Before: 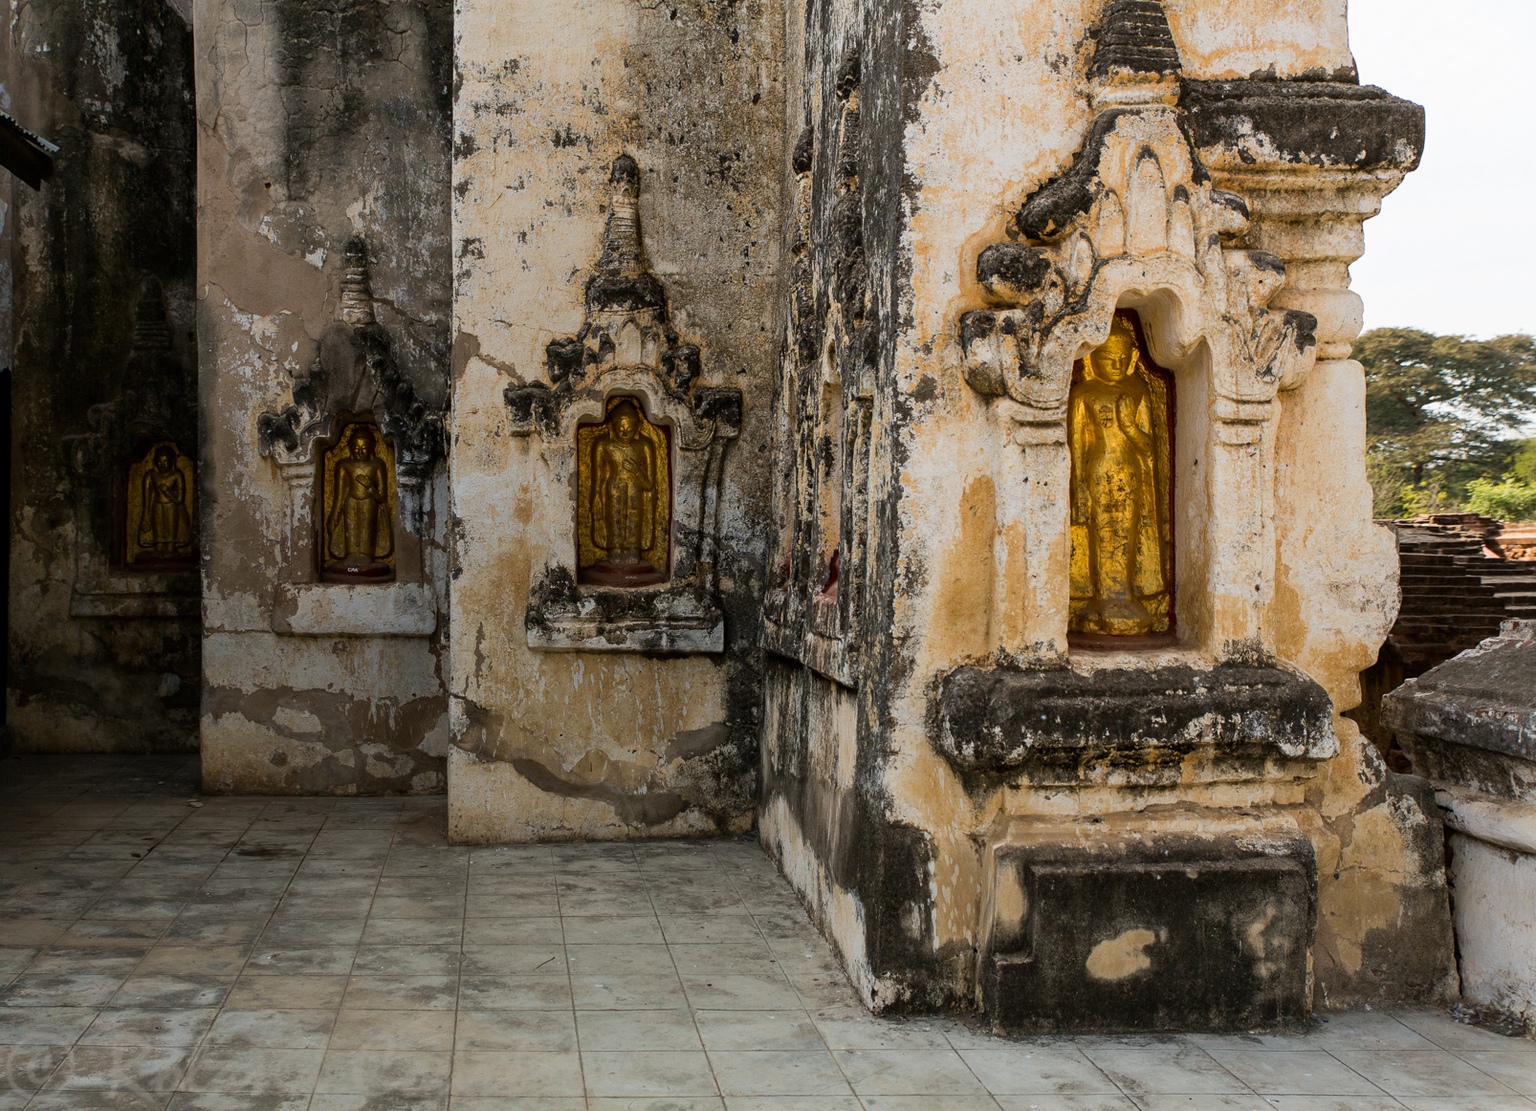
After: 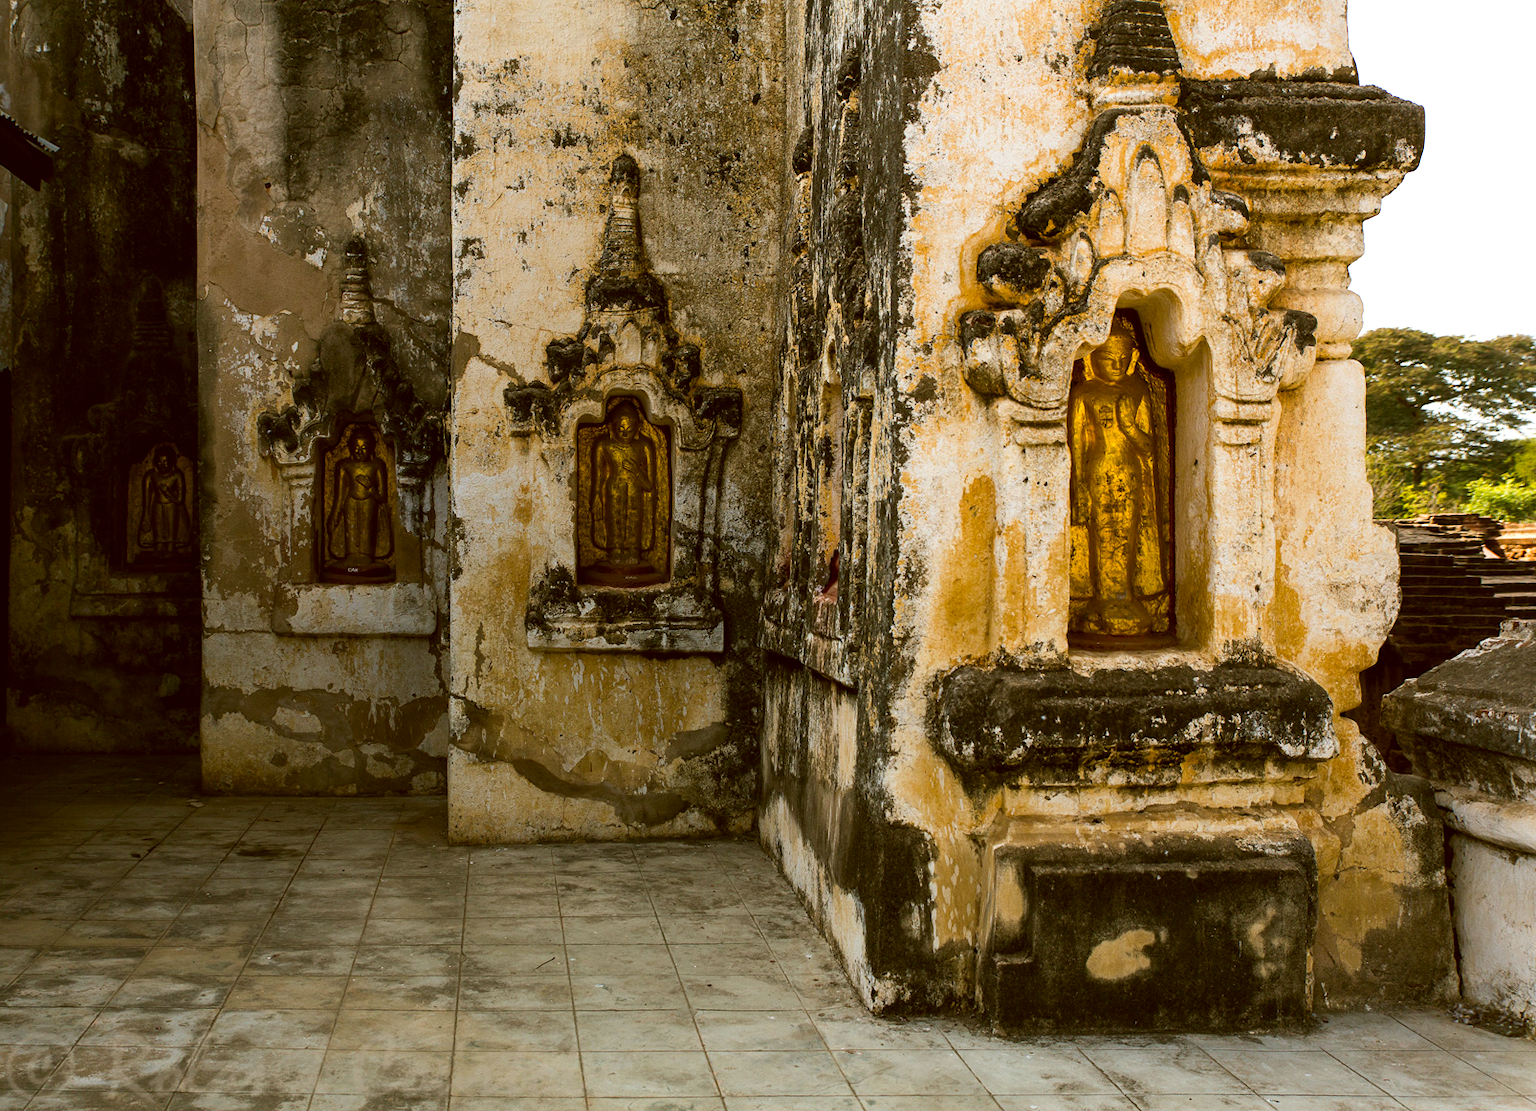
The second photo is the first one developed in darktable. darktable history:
color balance rgb: shadows lift › chroma 2.024%, shadows lift › hue 217.69°, perceptual saturation grading › global saturation 18.072%, perceptual brilliance grading › global brilliance -17.384%, perceptual brilliance grading › highlights 29.203%, global vibrance 20%
color correction: highlights a* -0.407, highlights b* 0.158, shadows a* 4.55, shadows b* 20.58
